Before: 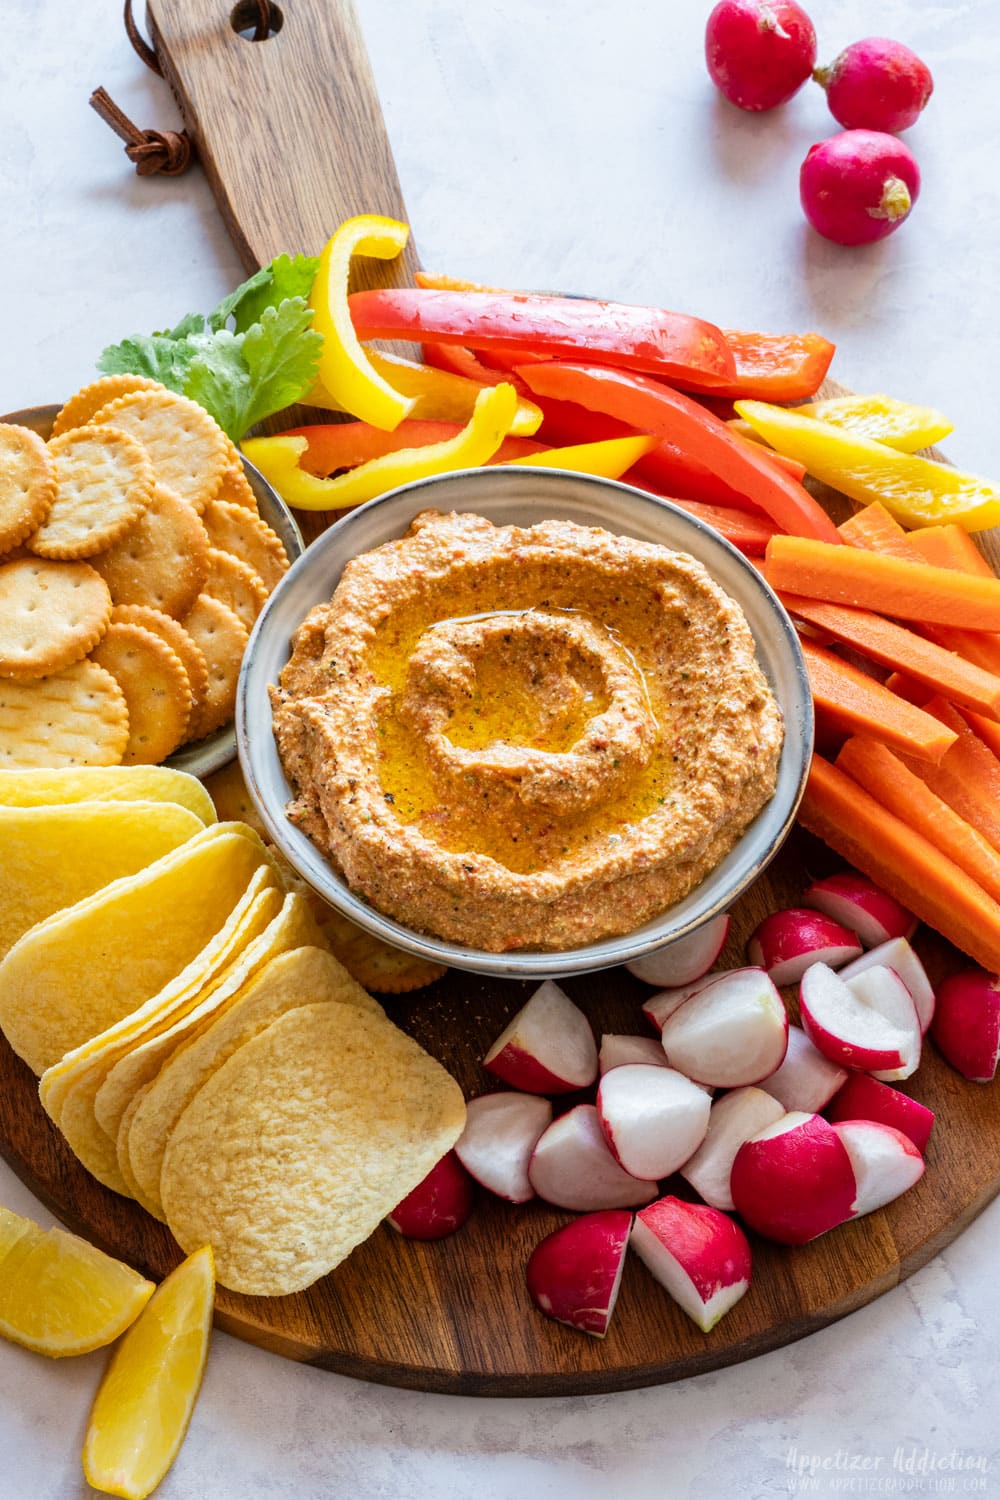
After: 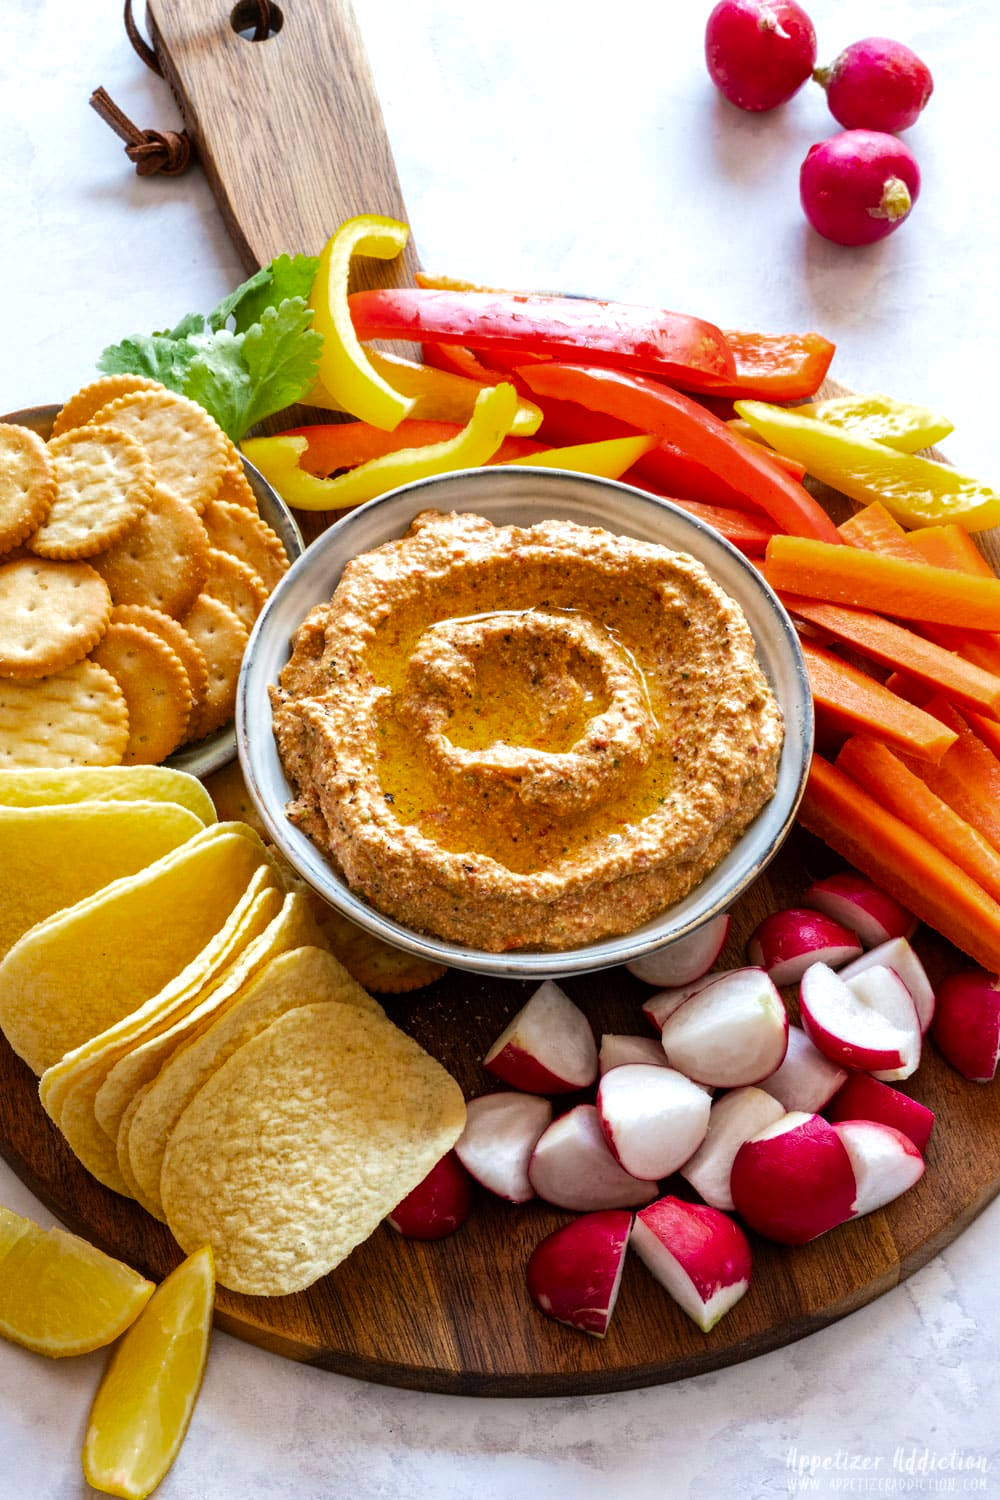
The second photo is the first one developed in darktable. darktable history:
tone equalizer: -8 EV -0.417 EV, -7 EV -0.389 EV, -6 EV -0.333 EV, -5 EV -0.222 EV, -3 EV 0.222 EV, -2 EV 0.333 EV, -1 EV 0.389 EV, +0 EV 0.417 EV, edges refinement/feathering 500, mask exposure compensation -1.57 EV, preserve details no
color zones: curves: ch0 [(0, 0.425) (0.143, 0.422) (0.286, 0.42) (0.429, 0.419) (0.571, 0.419) (0.714, 0.42) (0.857, 0.422) (1, 0.425)]
